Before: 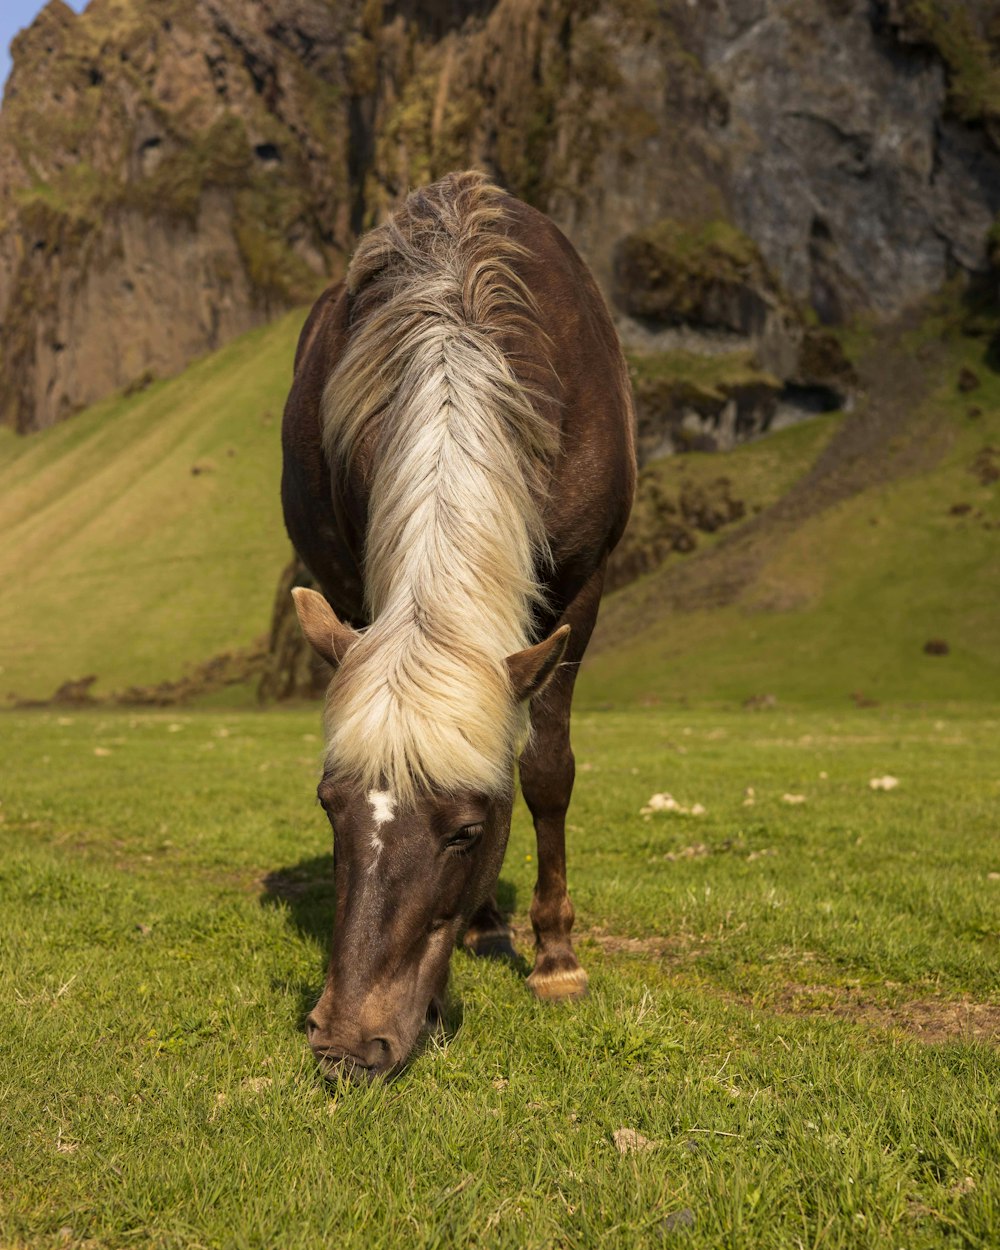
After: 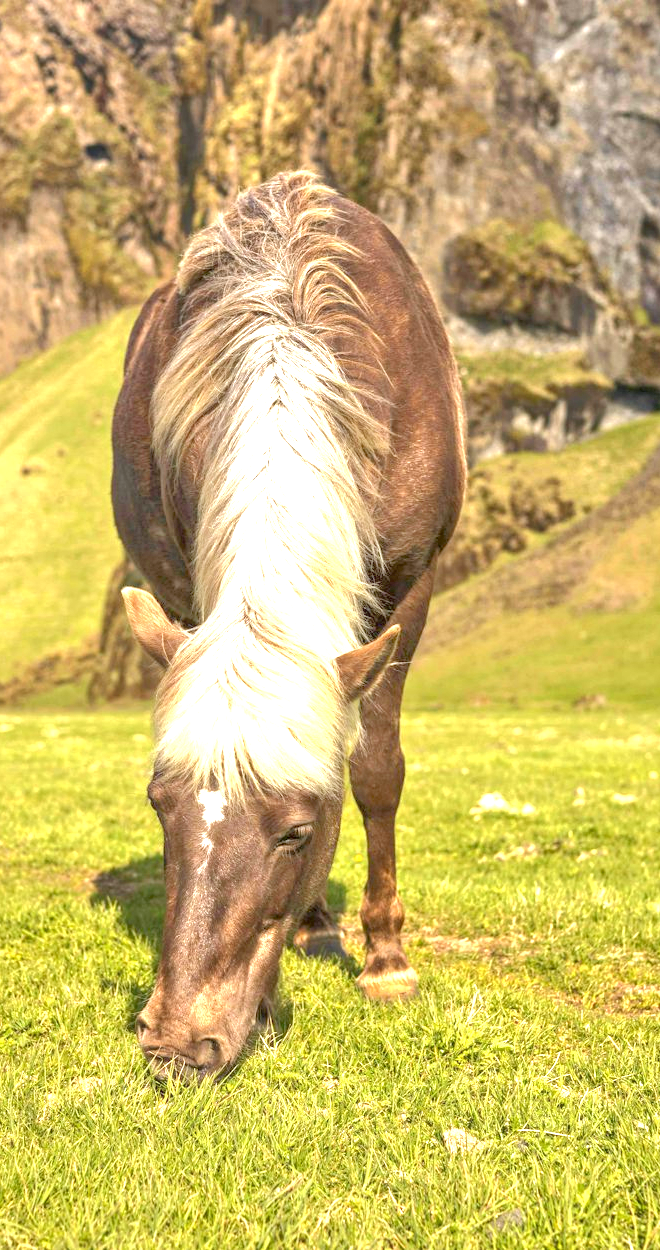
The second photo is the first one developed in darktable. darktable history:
crop: left 17.084%, right 16.897%
tone curve: curves: ch0 [(0, 0) (0.003, 0.014) (0.011, 0.014) (0.025, 0.022) (0.044, 0.041) (0.069, 0.063) (0.1, 0.086) (0.136, 0.118) (0.177, 0.161) (0.224, 0.211) (0.277, 0.262) (0.335, 0.323) (0.399, 0.384) (0.468, 0.459) (0.543, 0.54) (0.623, 0.624) (0.709, 0.711) (0.801, 0.796) (0.898, 0.879) (1, 1)], color space Lab, linked channels, preserve colors none
exposure: black level correction 0, exposure 1.665 EV, compensate exposure bias true, compensate highlight preservation false
local contrast: detail 130%
tone equalizer: -8 EV 1.98 EV, -7 EV 1.98 EV, -6 EV 1.97 EV, -5 EV 1.99 EV, -4 EV 1.96 EV, -3 EV 1.48 EV, -2 EV 0.995 EV, -1 EV 0.491 EV
